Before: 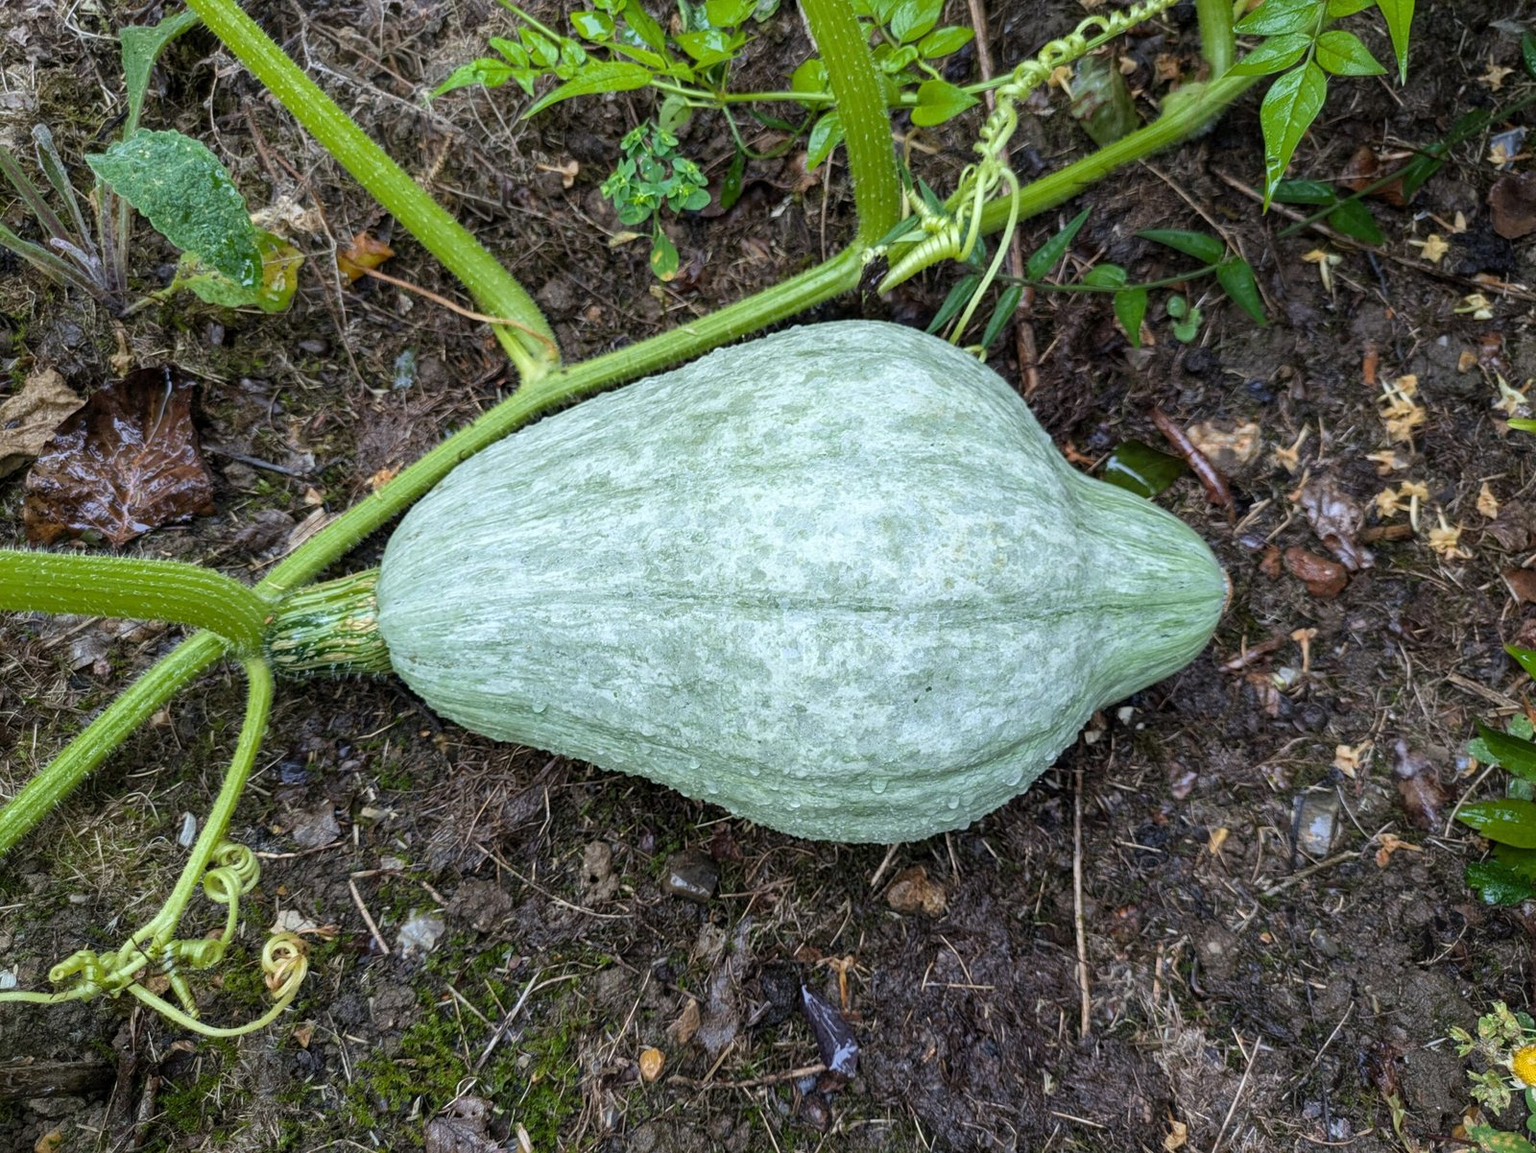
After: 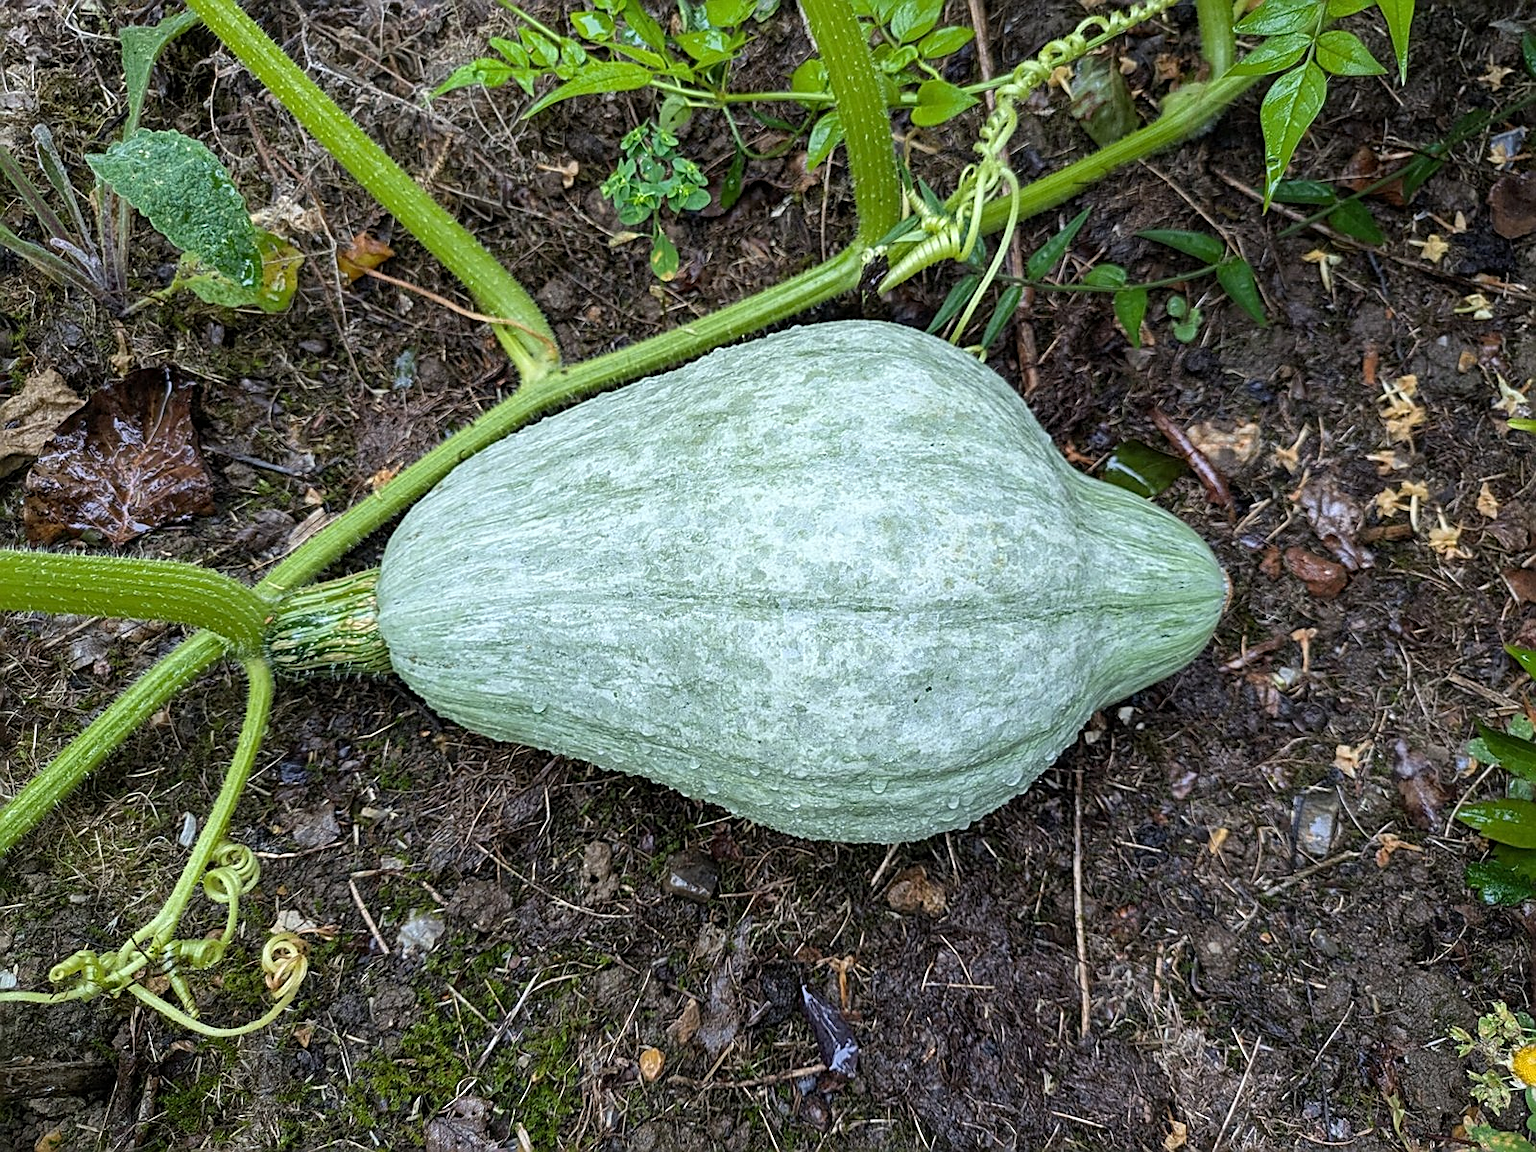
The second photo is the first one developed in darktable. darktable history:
sharpen: amount 0.747
